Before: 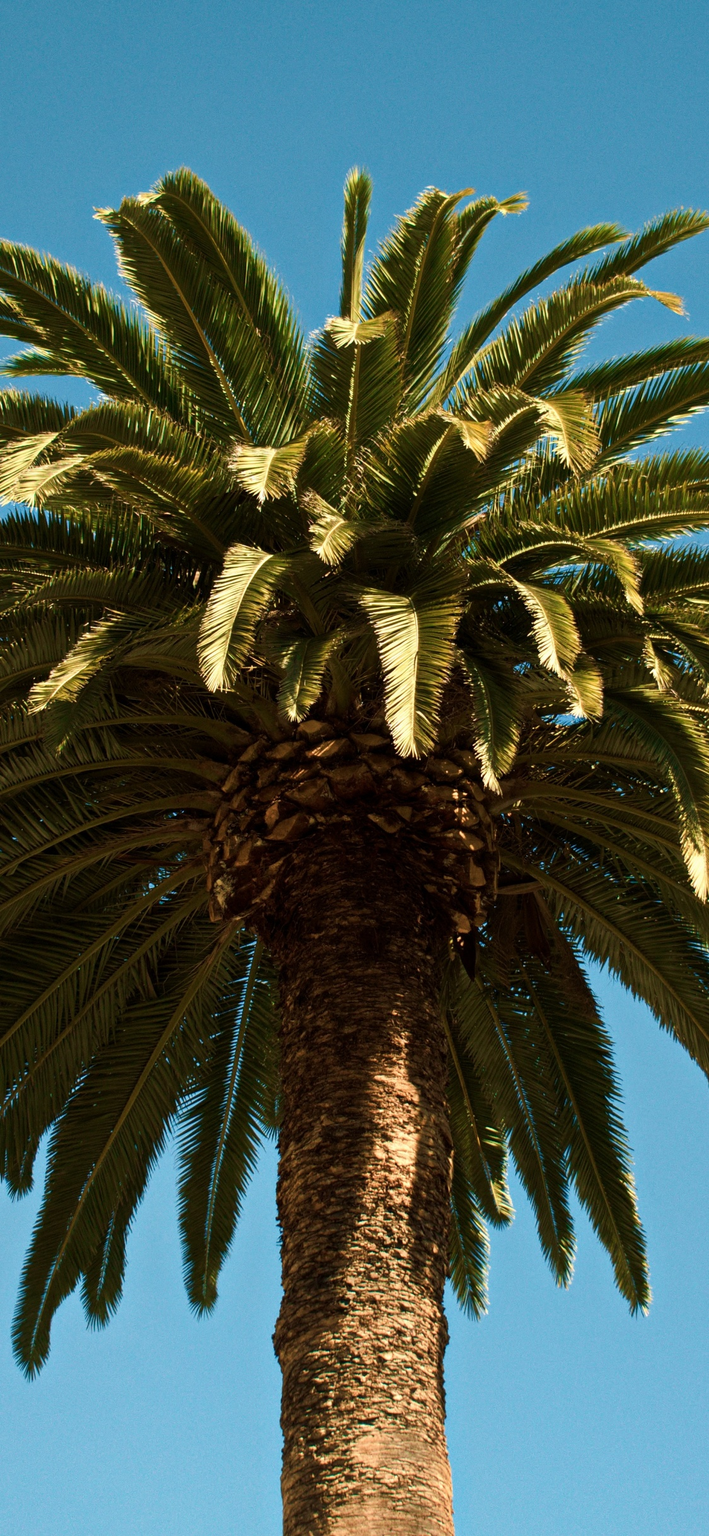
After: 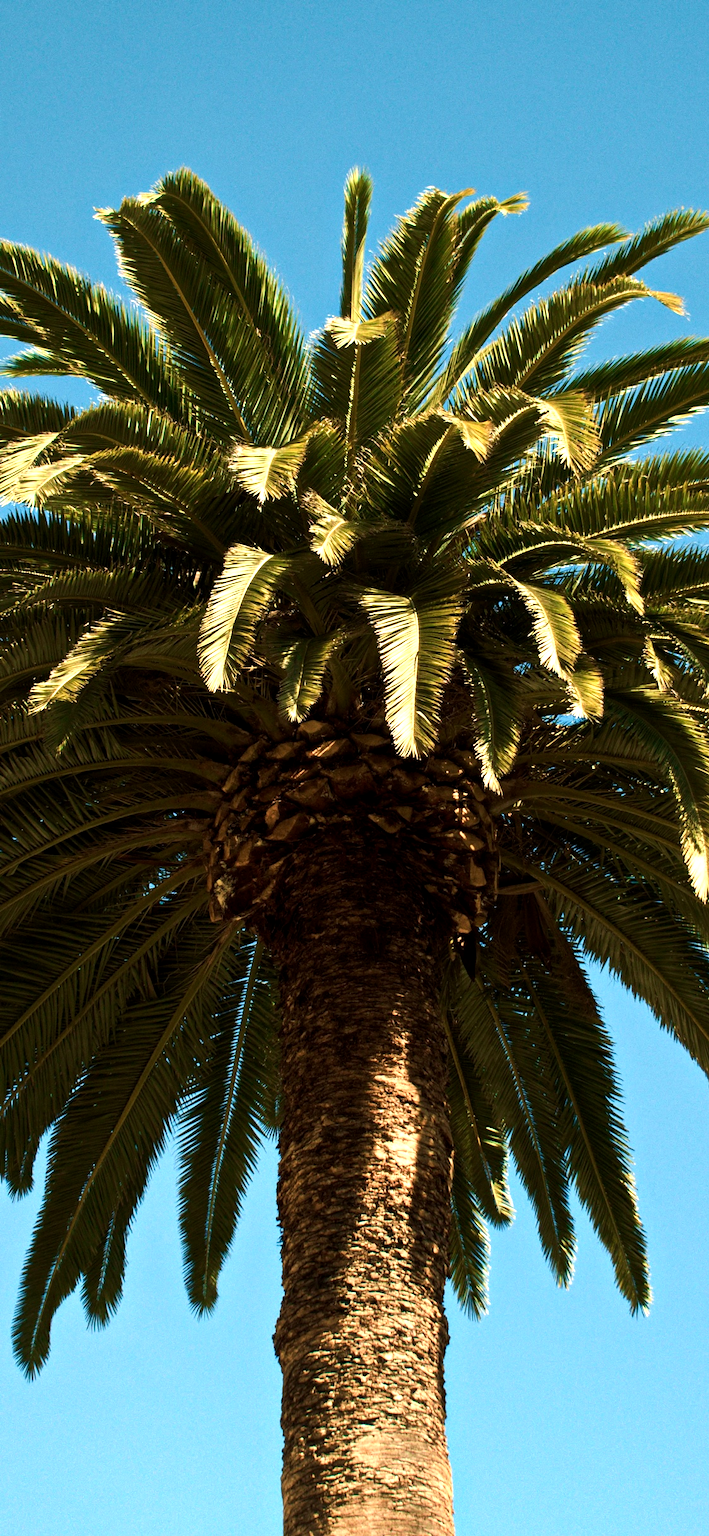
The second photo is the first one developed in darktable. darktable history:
tone equalizer: -8 EV -0.42 EV, -7 EV -0.407 EV, -6 EV -0.369 EV, -5 EV -0.247 EV, -3 EV 0.234 EV, -2 EV 0.323 EV, -1 EV 0.377 EV, +0 EV 0.438 EV, edges refinement/feathering 500, mask exposure compensation -1.57 EV, preserve details no
exposure: black level correction 0.001, exposure 0.295 EV, compensate highlight preservation false
